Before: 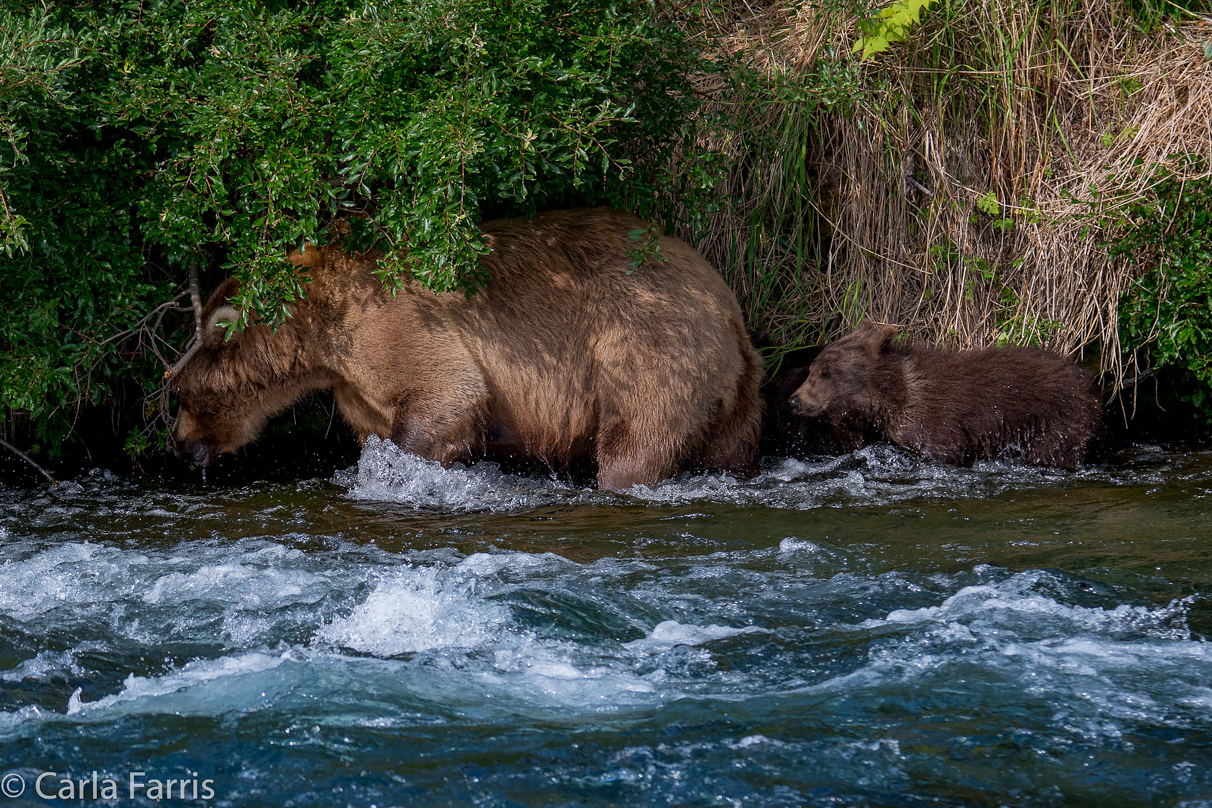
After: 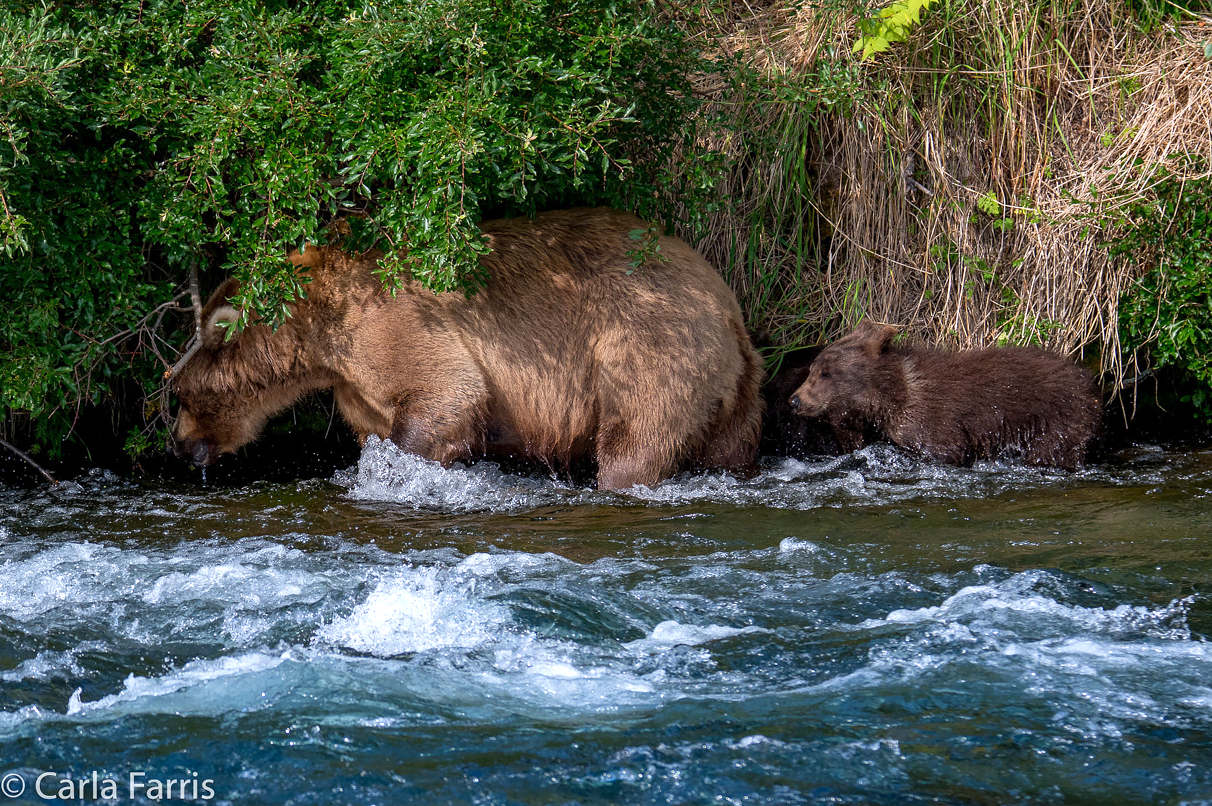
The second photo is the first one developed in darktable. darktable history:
crop: top 0.05%, bottom 0.098%
exposure: exposure 0.574 EV, compensate highlight preservation false
